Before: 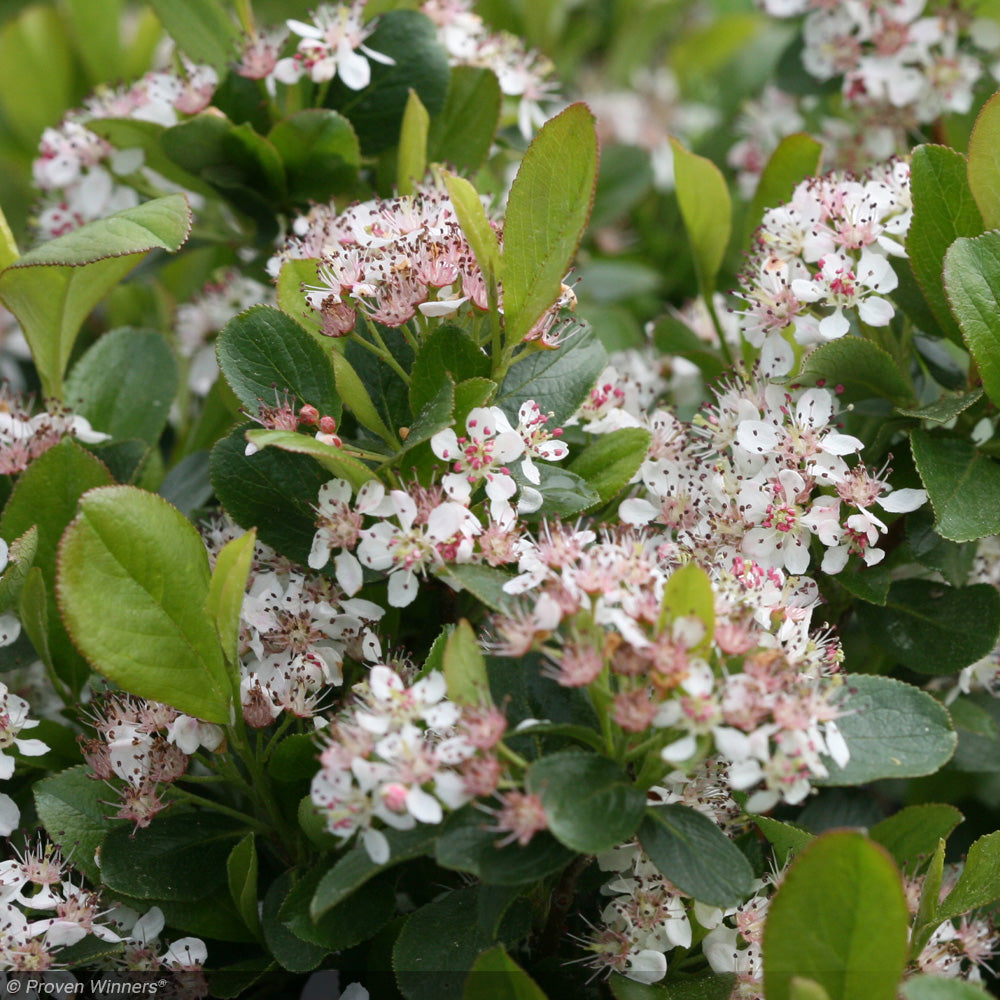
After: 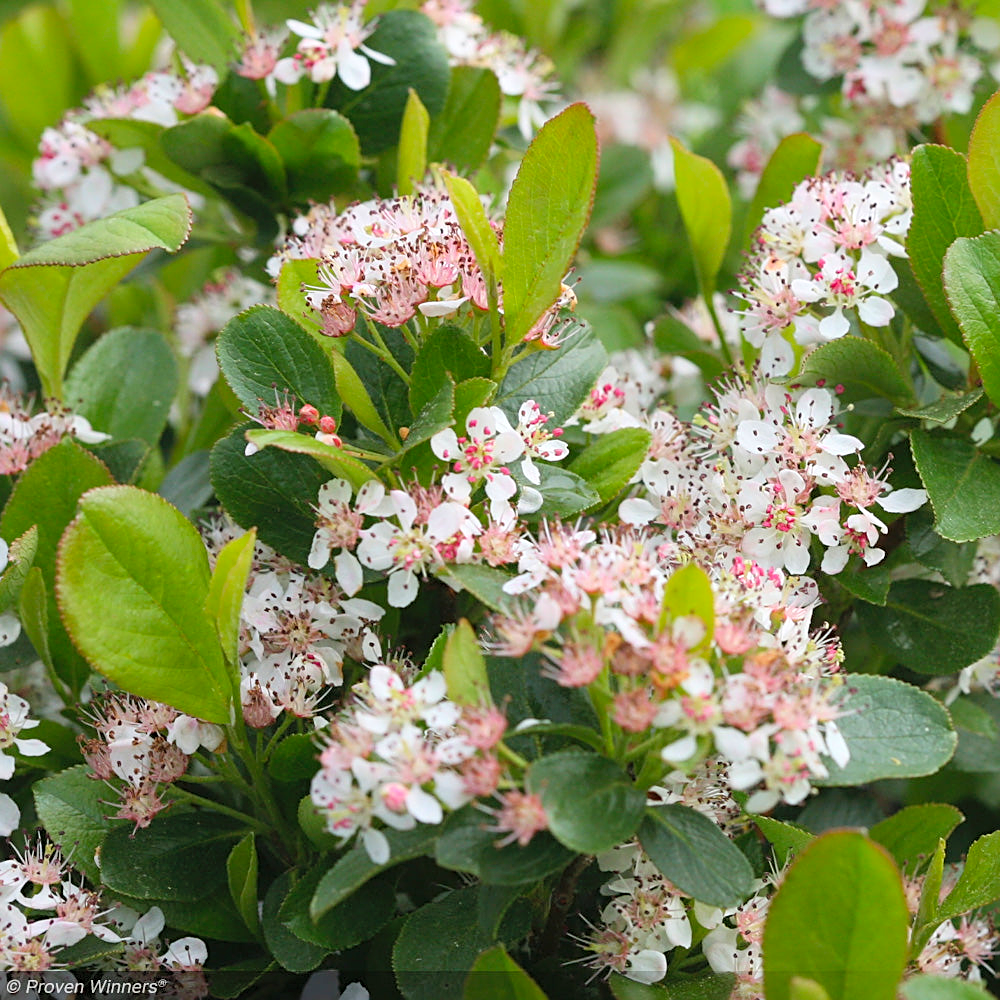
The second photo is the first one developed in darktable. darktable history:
sharpen: on, module defaults
contrast brightness saturation: contrast 0.07, brightness 0.18, saturation 0.4
